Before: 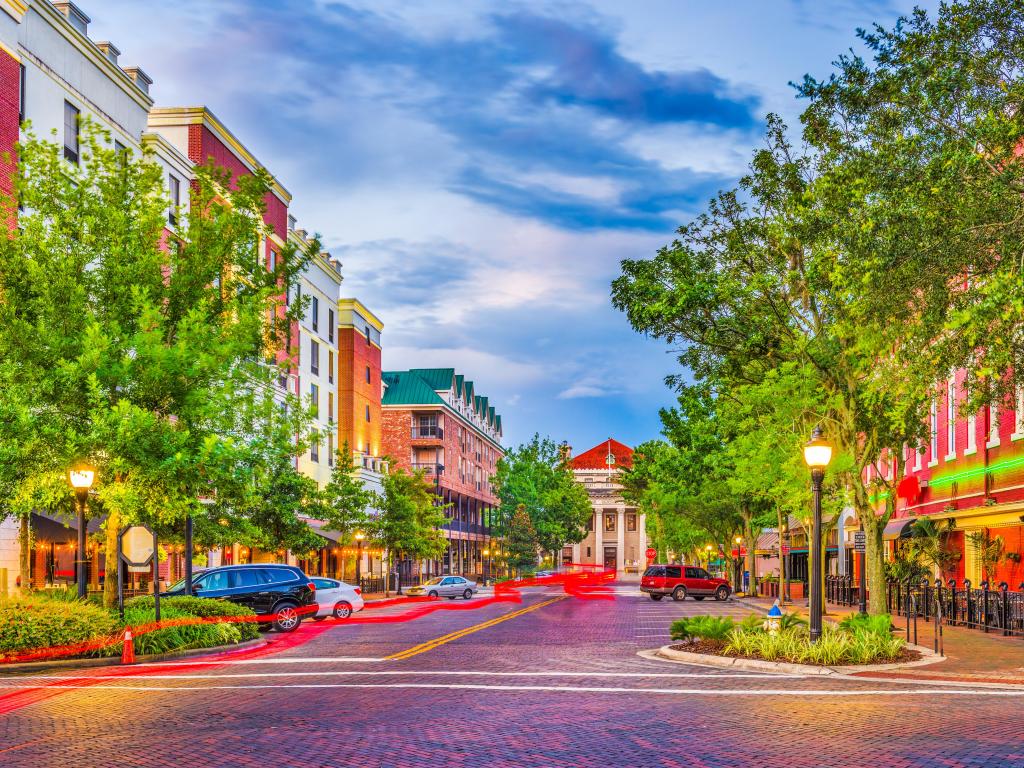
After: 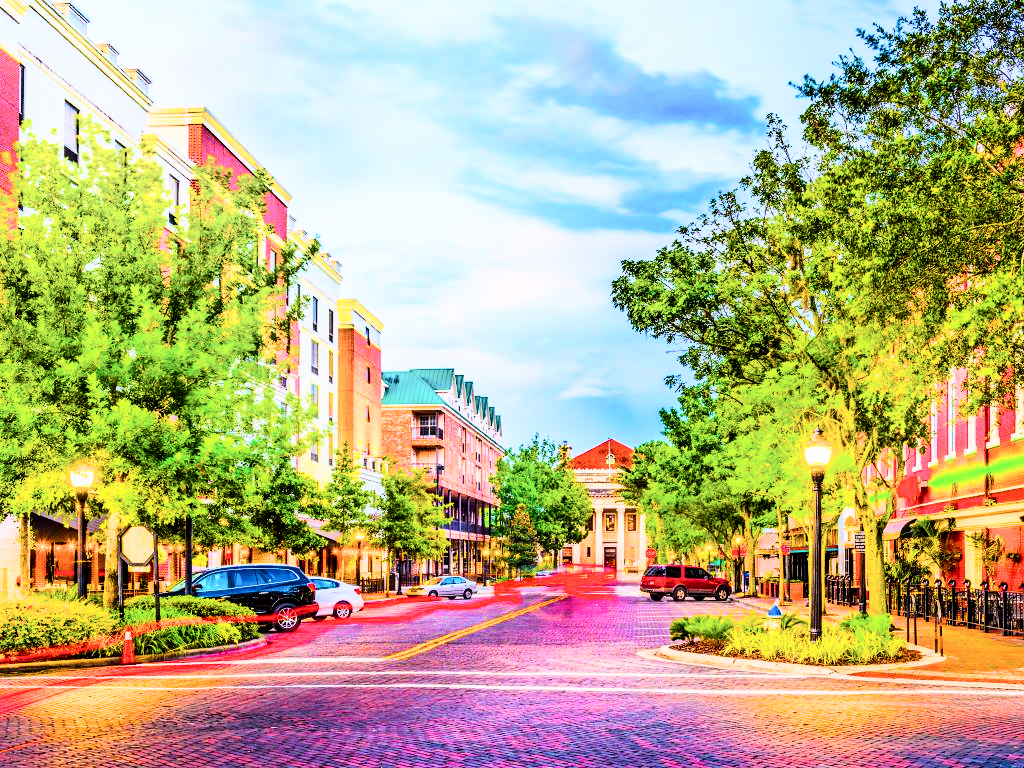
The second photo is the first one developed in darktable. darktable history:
tone equalizer: -8 EV -0.764 EV, -7 EV -0.702 EV, -6 EV -0.577 EV, -5 EV -0.369 EV, -3 EV 0.395 EV, -2 EV 0.6 EV, -1 EV 0.688 EV, +0 EV 0.747 EV
color balance rgb: perceptual saturation grading › global saturation 74.89%, perceptual saturation grading › shadows -29.996%
contrast brightness saturation: contrast 0.298
shadows and highlights: highlights 70.6, soften with gaussian
filmic rgb: black relative exposure -5 EV, white relative exposure 3.96 EV, hardness 2.9, contrast 1.296, highlights saturation mix -28.75%
